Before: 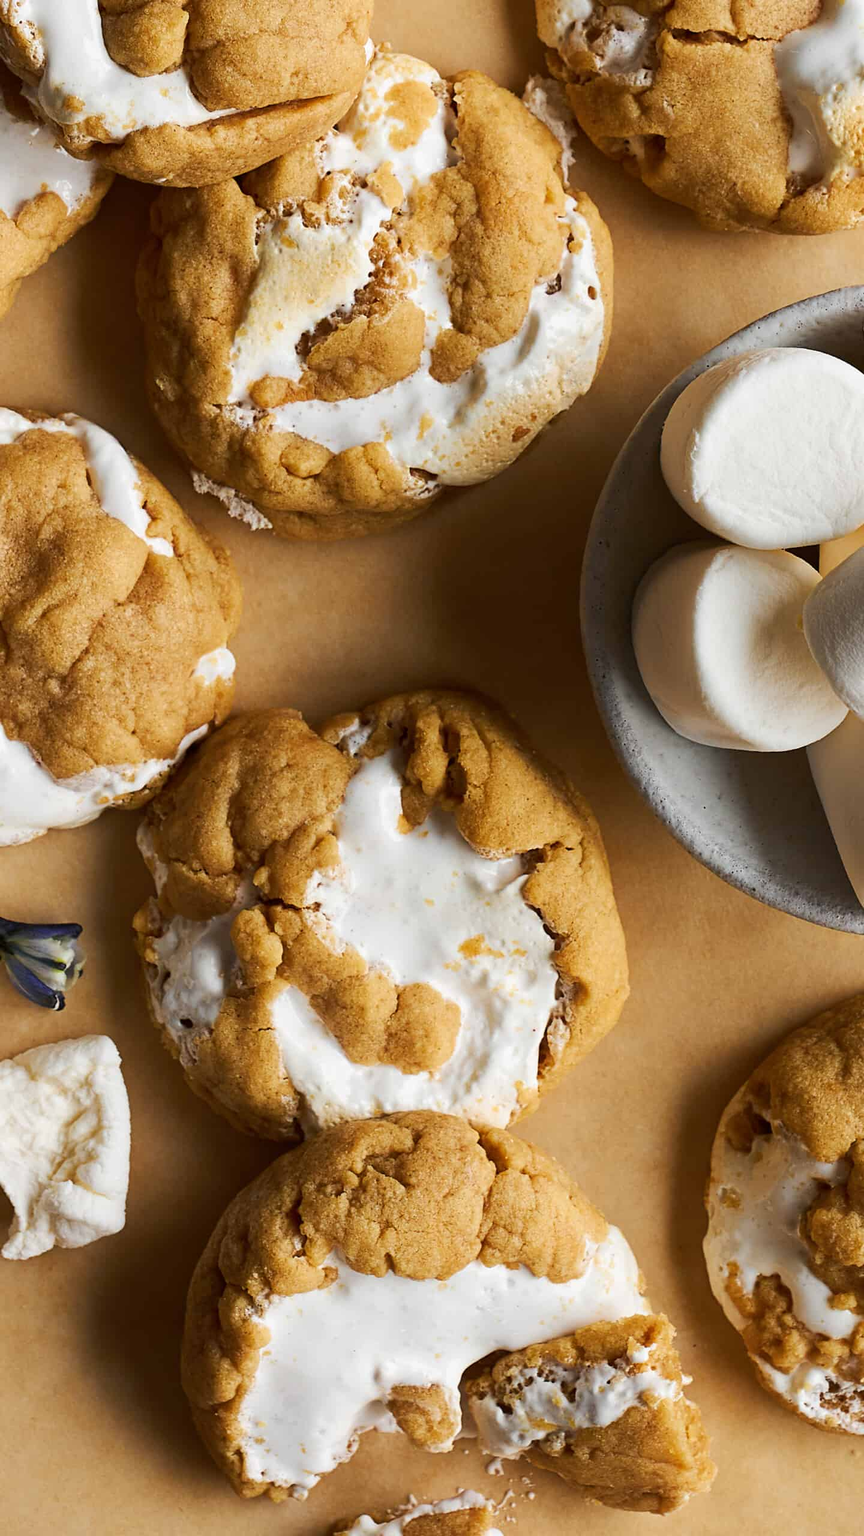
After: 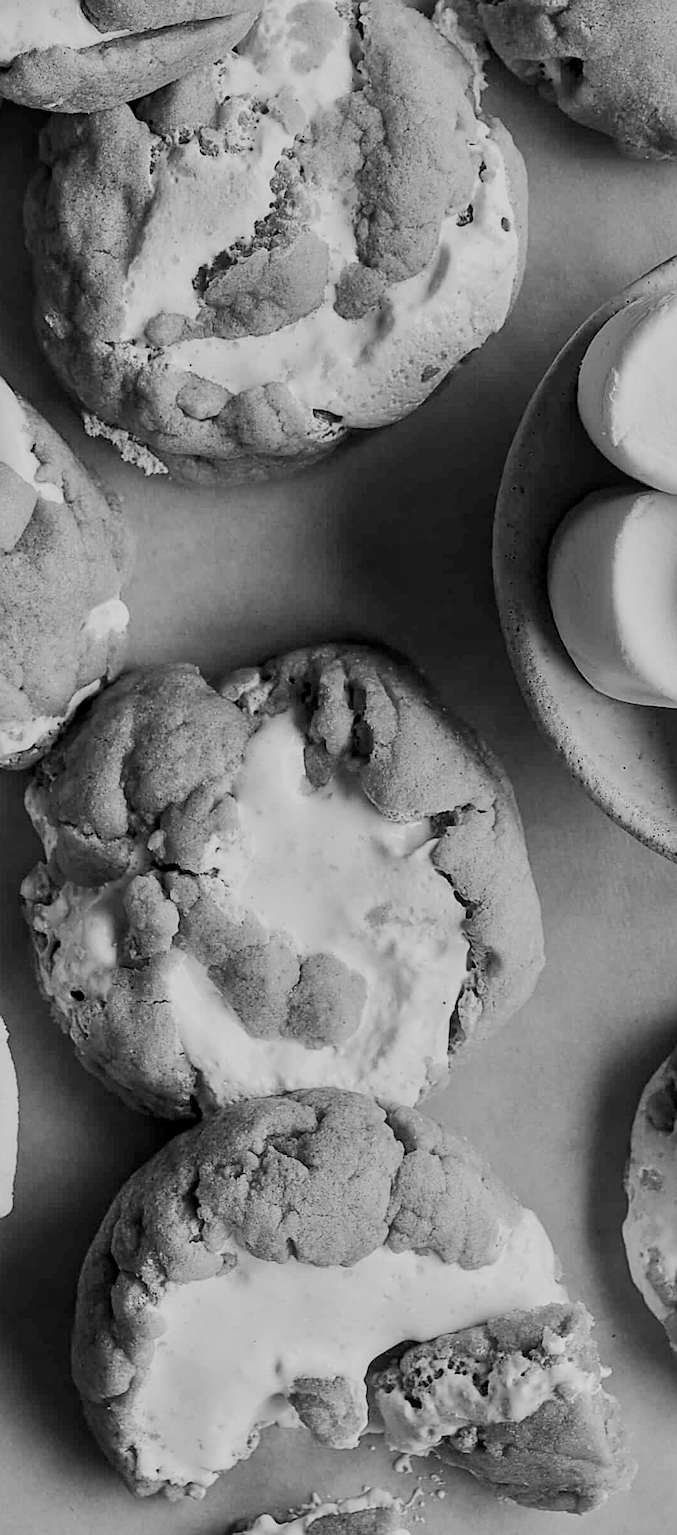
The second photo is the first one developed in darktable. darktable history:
monochrome: on, module defaults
sharpen: on, module defaults
crop and rotate: left 13.15%, top 5.251%, right 12.609%
local contrast: on, module defaults
shadows and highlights: shadows 25, highlights -48, soften with gaussian
white balance: red 1.188, blue 1.11
filmic rgb: black relative exposure -7.15 EV, white relative exposure 5.36 EV, hardness 3.02
